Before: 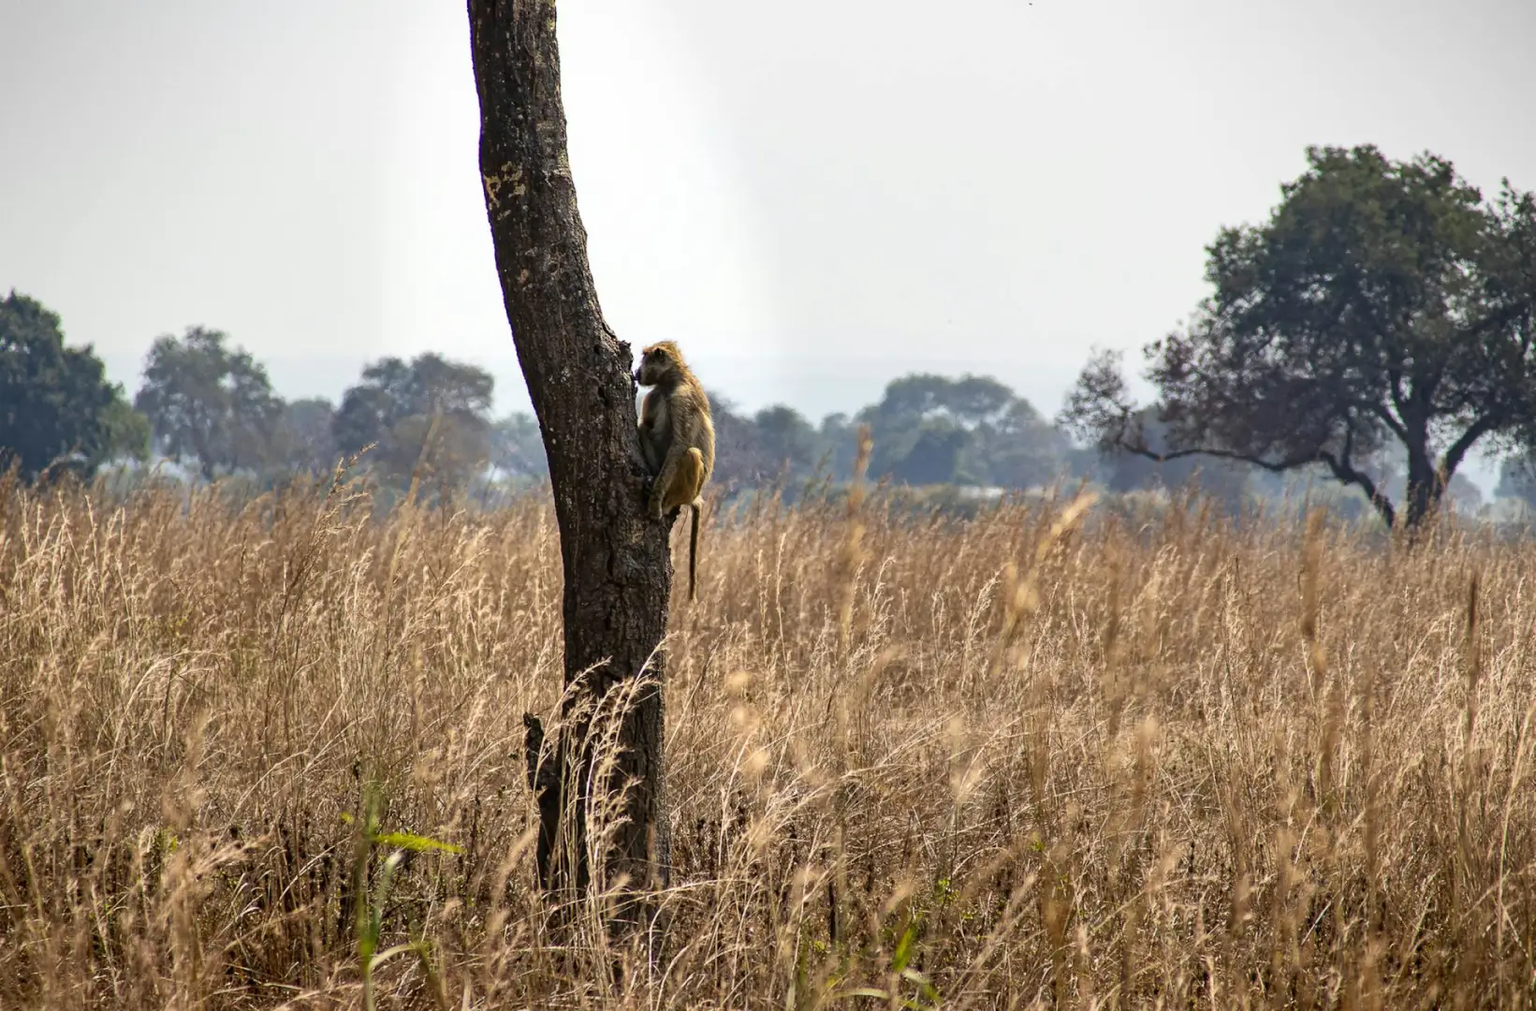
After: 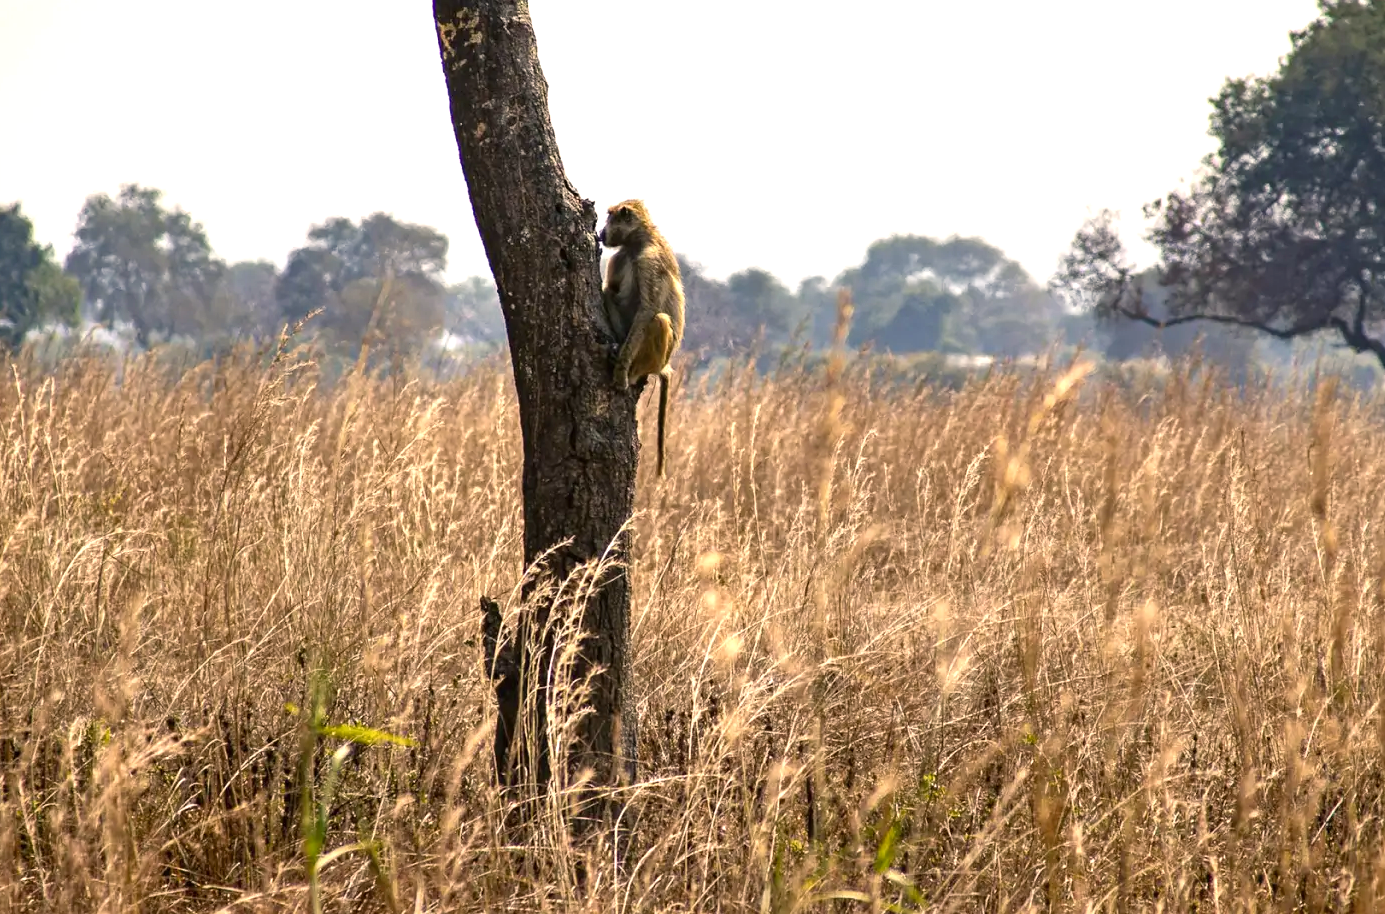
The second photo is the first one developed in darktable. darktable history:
crop and rotate: left 4.883%, top 15.33%, right 10.675%
color balance rgb: highlights gain › chroma 3.635%, highlights gain › hue 59.71°, linear chroma grading › shadows 15.549%, perceptual saturation grading › global saturation -12.487%, perceptual brilliance grading › global brilliance 17.372%, global vibrance 11.092%
